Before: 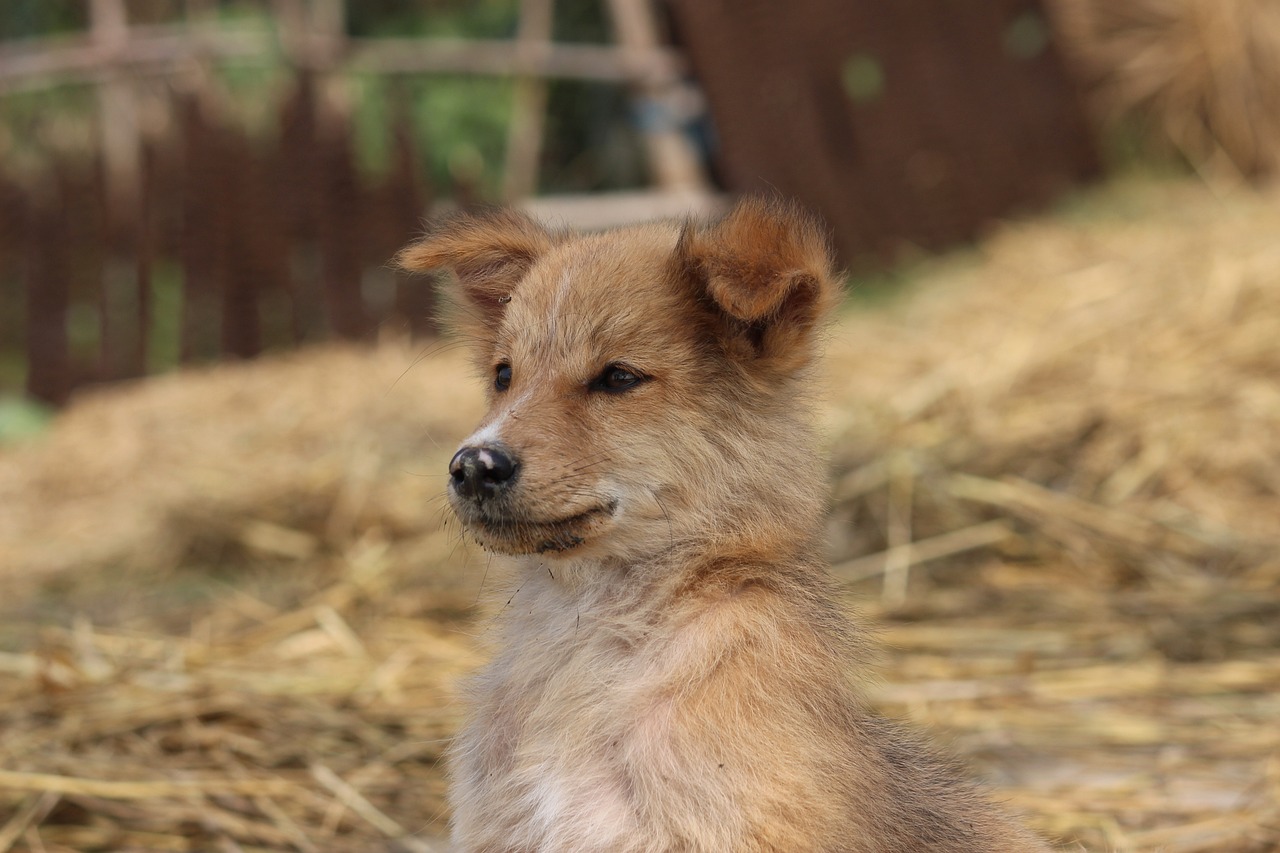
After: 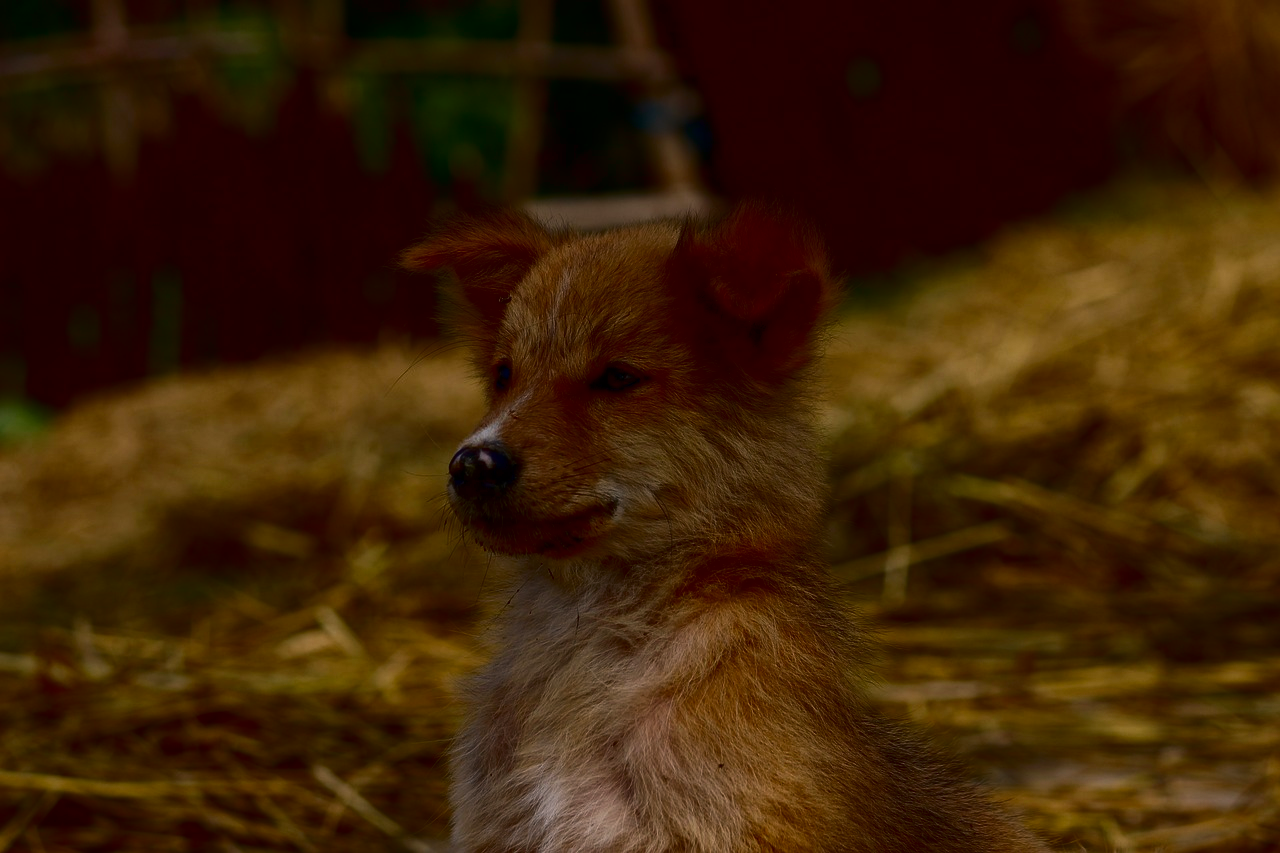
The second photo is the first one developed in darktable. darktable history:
color correction: highlights a* 5.56, highlights b* 5.18, saturation 0.676
exposure: black level correction 0.001, exposure -0.122 EV, compensate exposure bias true, compensate highlight preservation false
contrast brightness saturation: brightness -0.981, saturation 0.998
